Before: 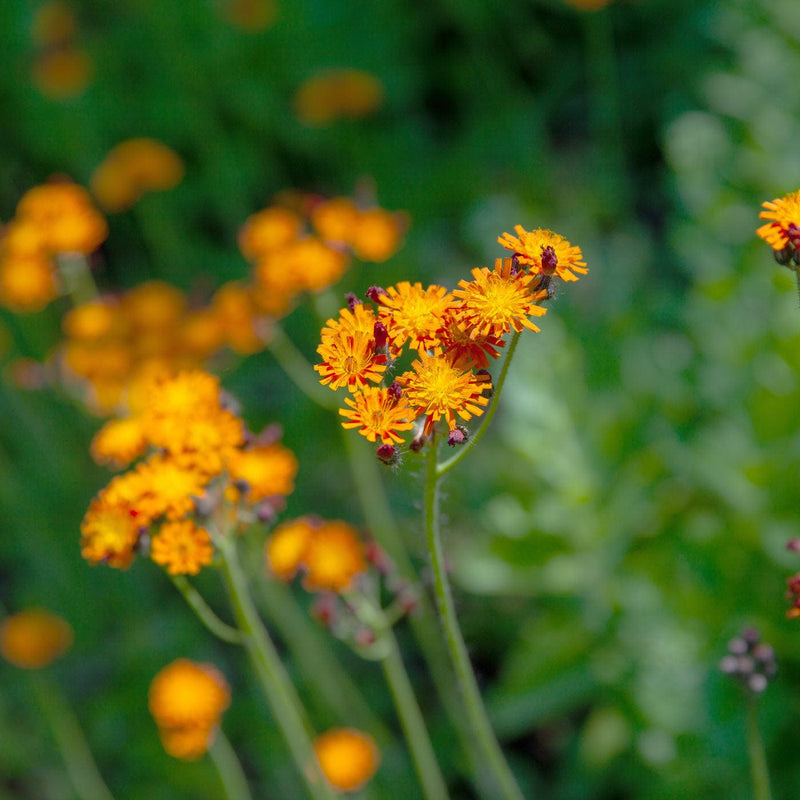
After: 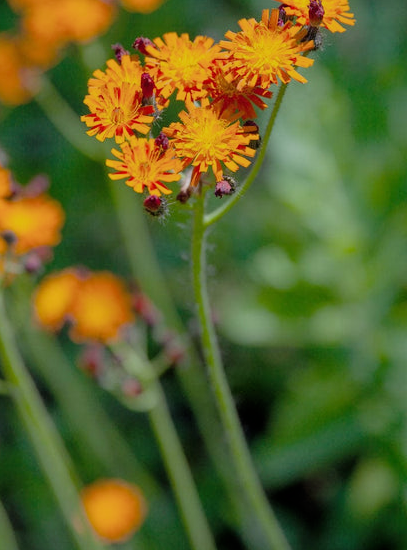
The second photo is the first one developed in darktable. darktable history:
filmic rgb: black relative exposure -7.65 EV, white relative exposure 4.56 EV, hardness 3.61, contrast 1.05
crop and rotate: left 29.237%, top 31.152%, right 19.807%
